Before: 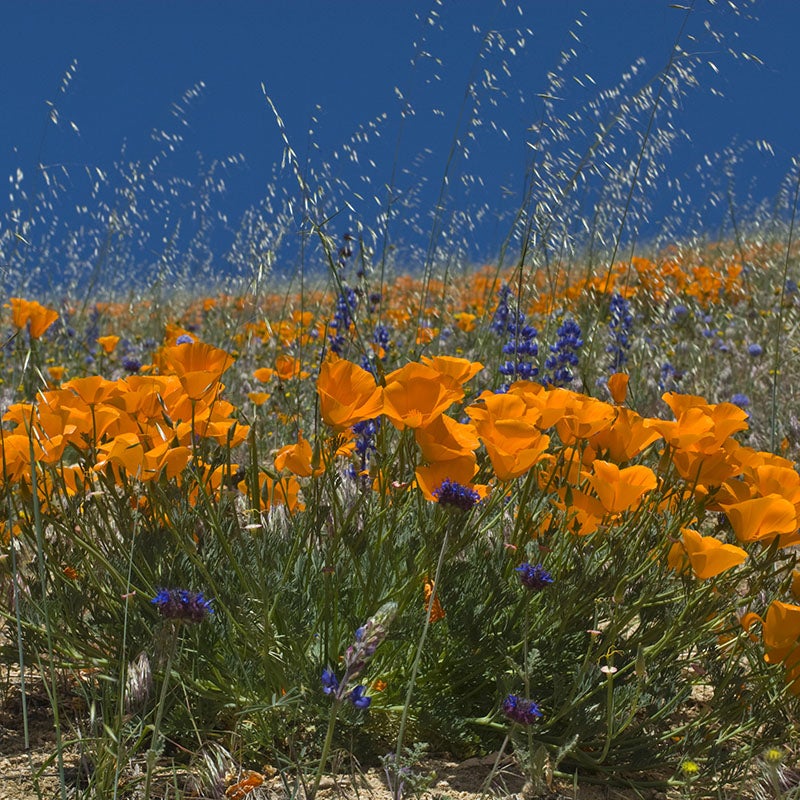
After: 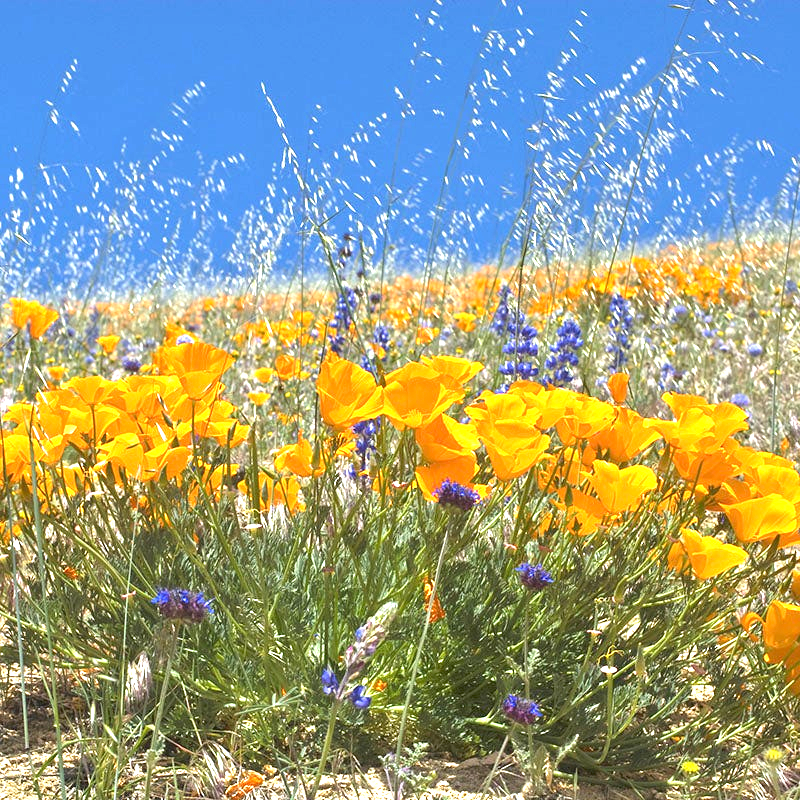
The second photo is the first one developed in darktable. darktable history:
exposure: exposure 1.988 EV, compensate highlight preservation false
